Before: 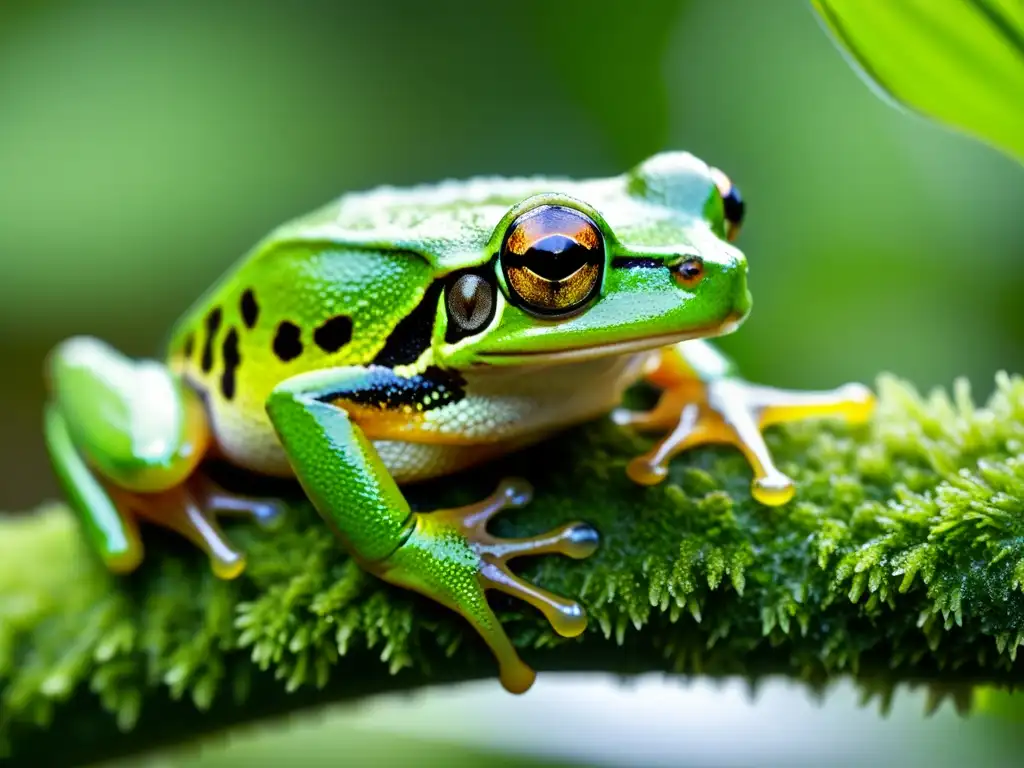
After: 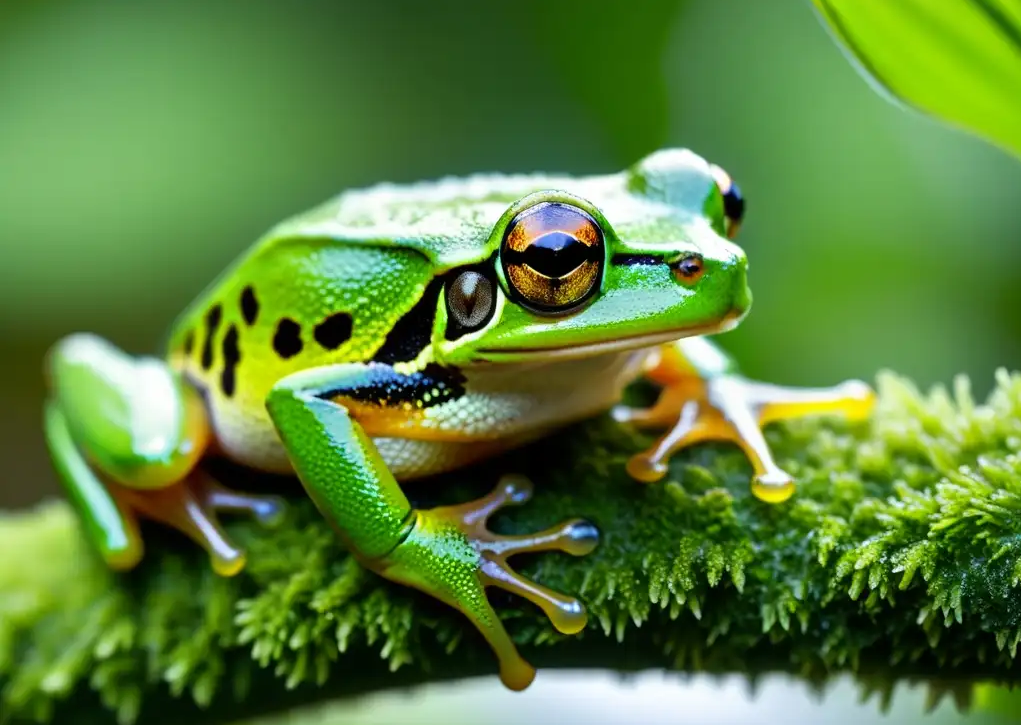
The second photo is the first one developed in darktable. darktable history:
crop: top 0.453%, right 0.257%, bottom 5.072%
